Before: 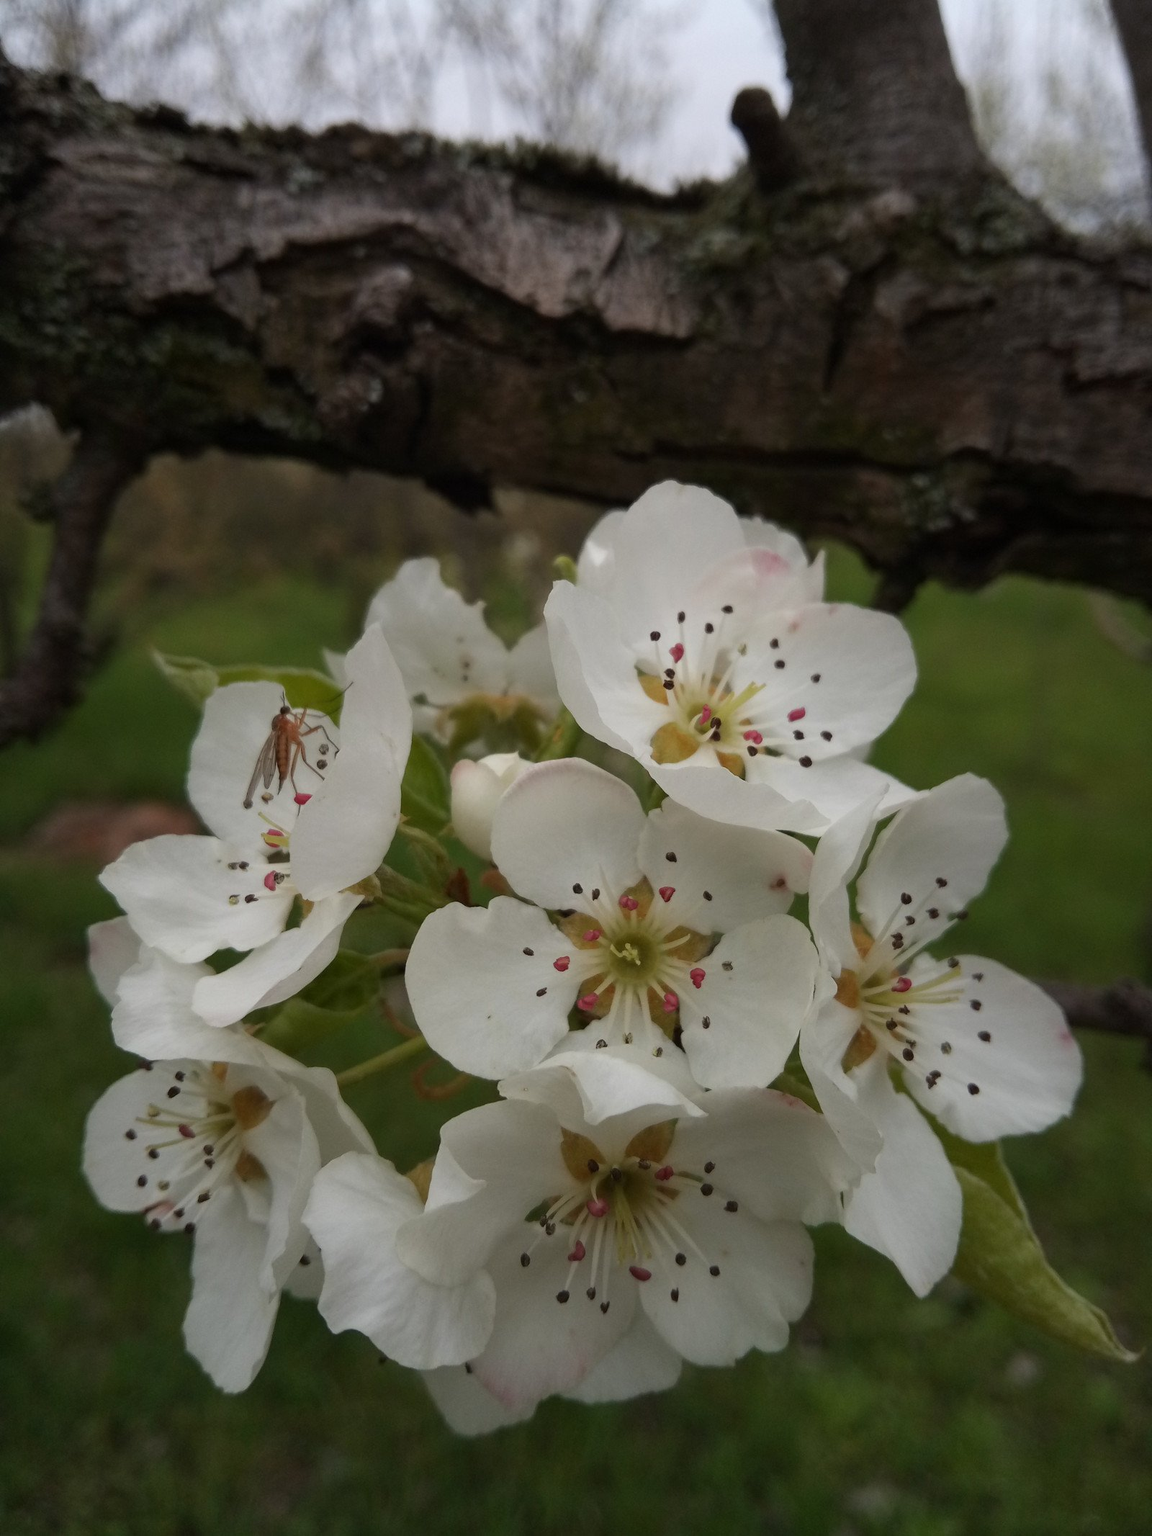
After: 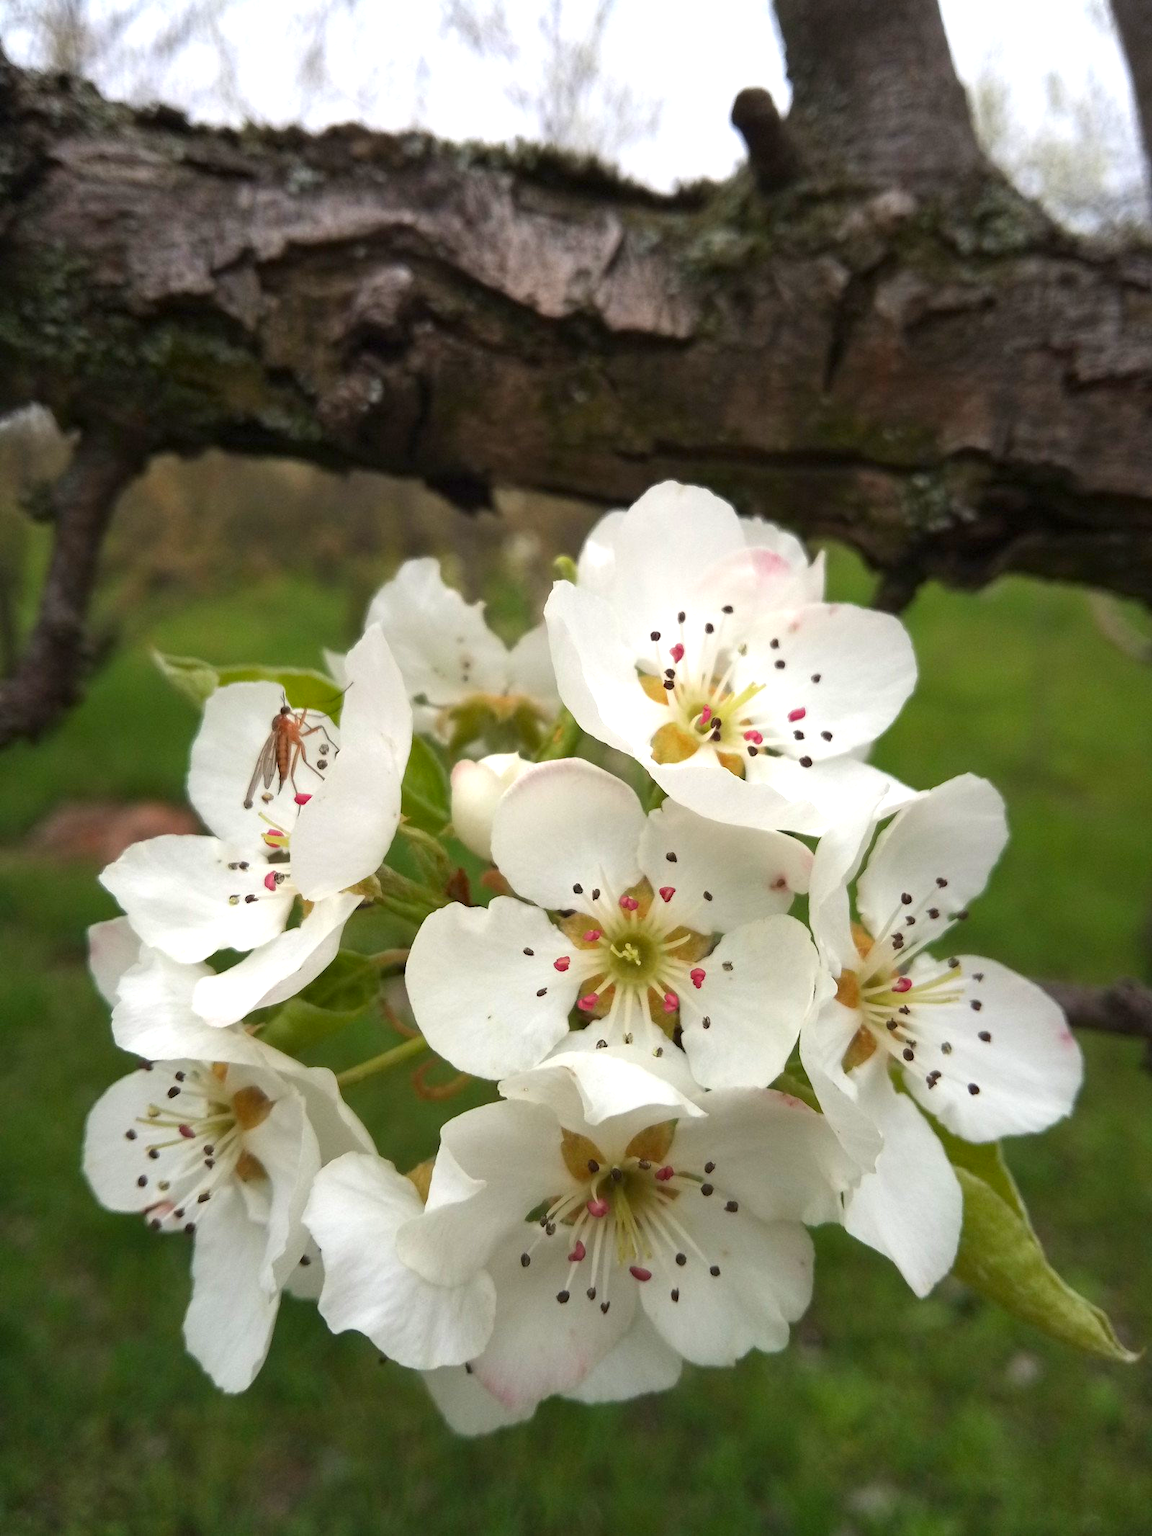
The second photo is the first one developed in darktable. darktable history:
exposure: exposure 1.161 EV, compensate highlight preservation false
contrast brightness saturation: contrast 0.044, saturation 0.154
